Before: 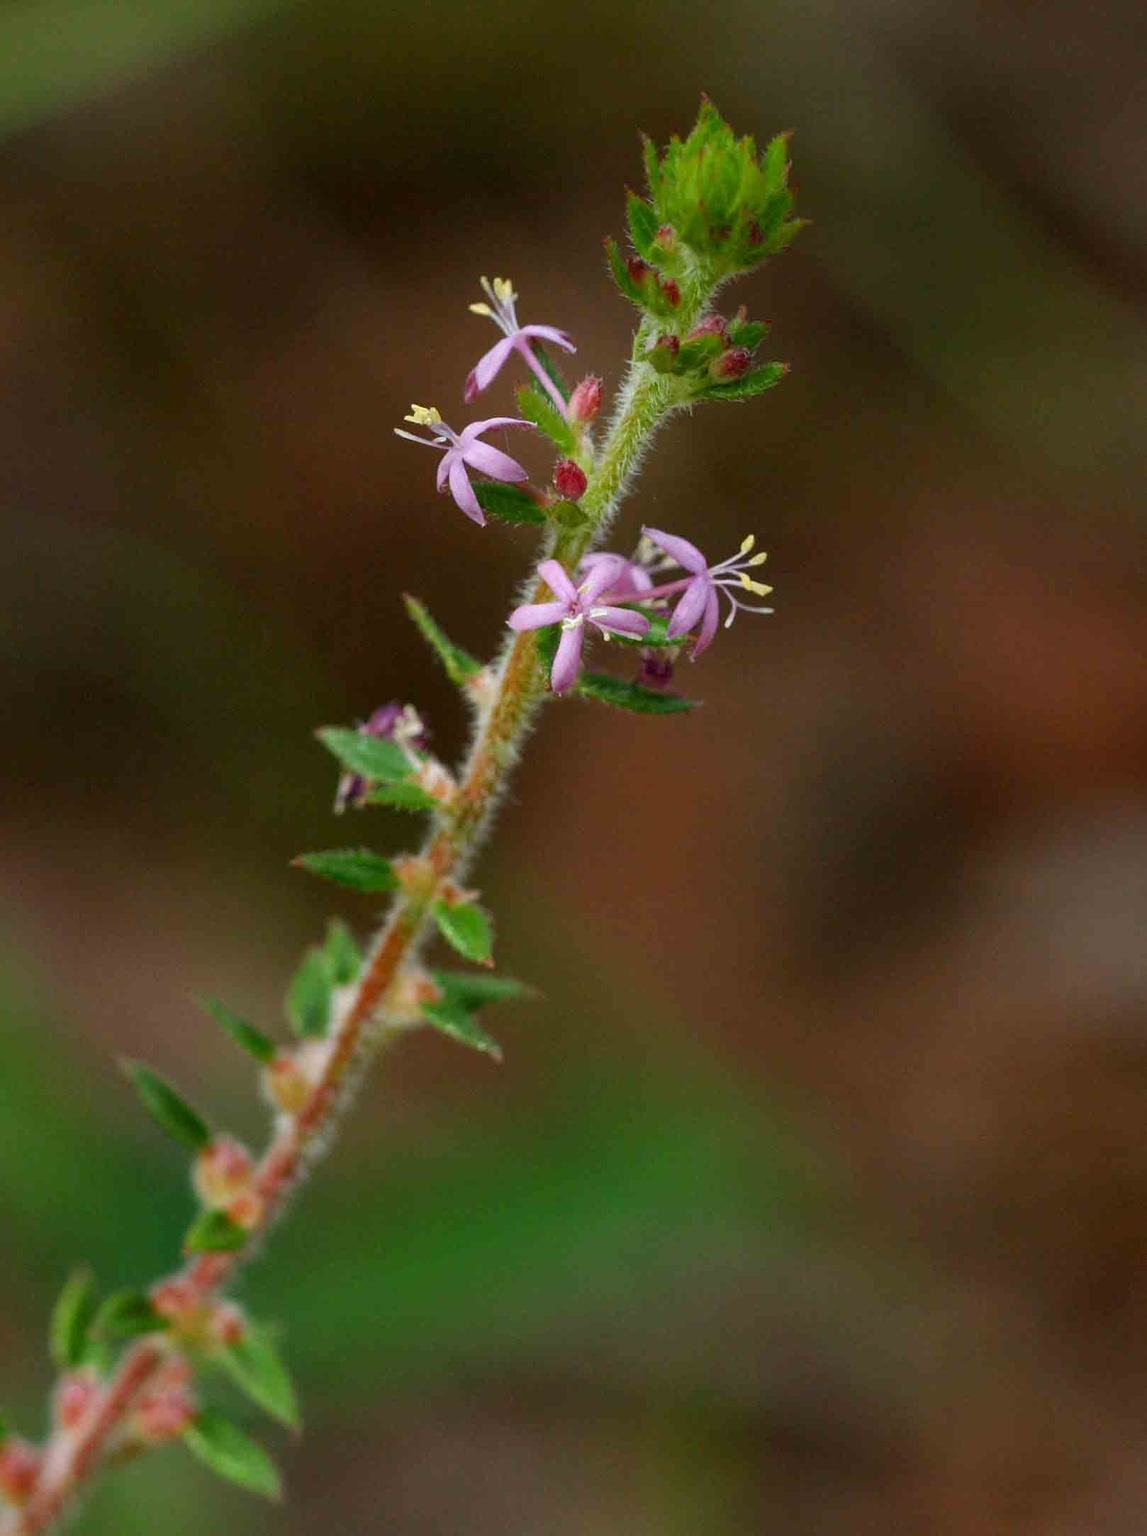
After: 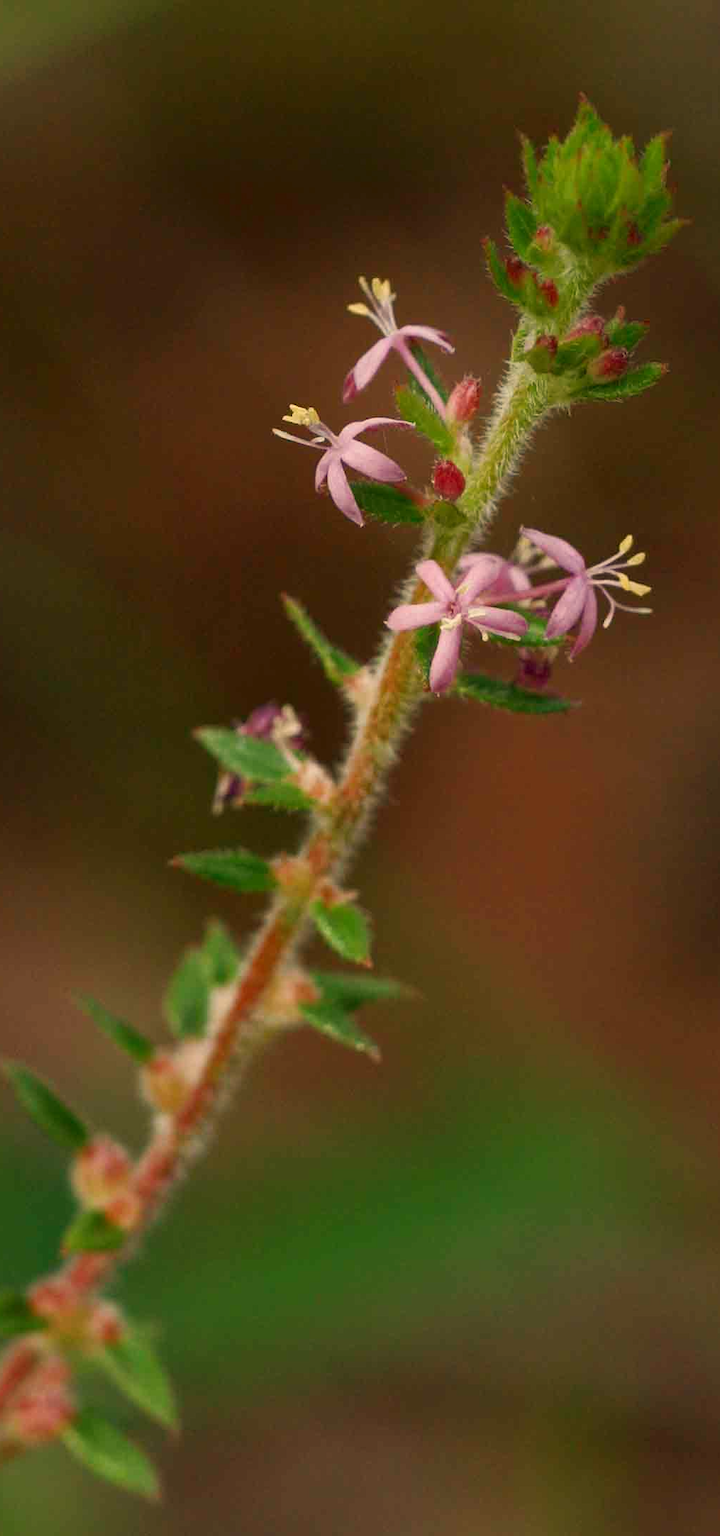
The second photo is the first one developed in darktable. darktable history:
crop: left 10.644%, right 26.528%
filmic rgb: black relative exposure -7.65 EV, white relative exposure 4.56 EV, hardness 3.61
tone curve: curves: ch0 [(0, 0.081) (0.483, 0.453) (0.881, 0.992)]
white balance: red 1.138, green 0.996, blue 0.812
